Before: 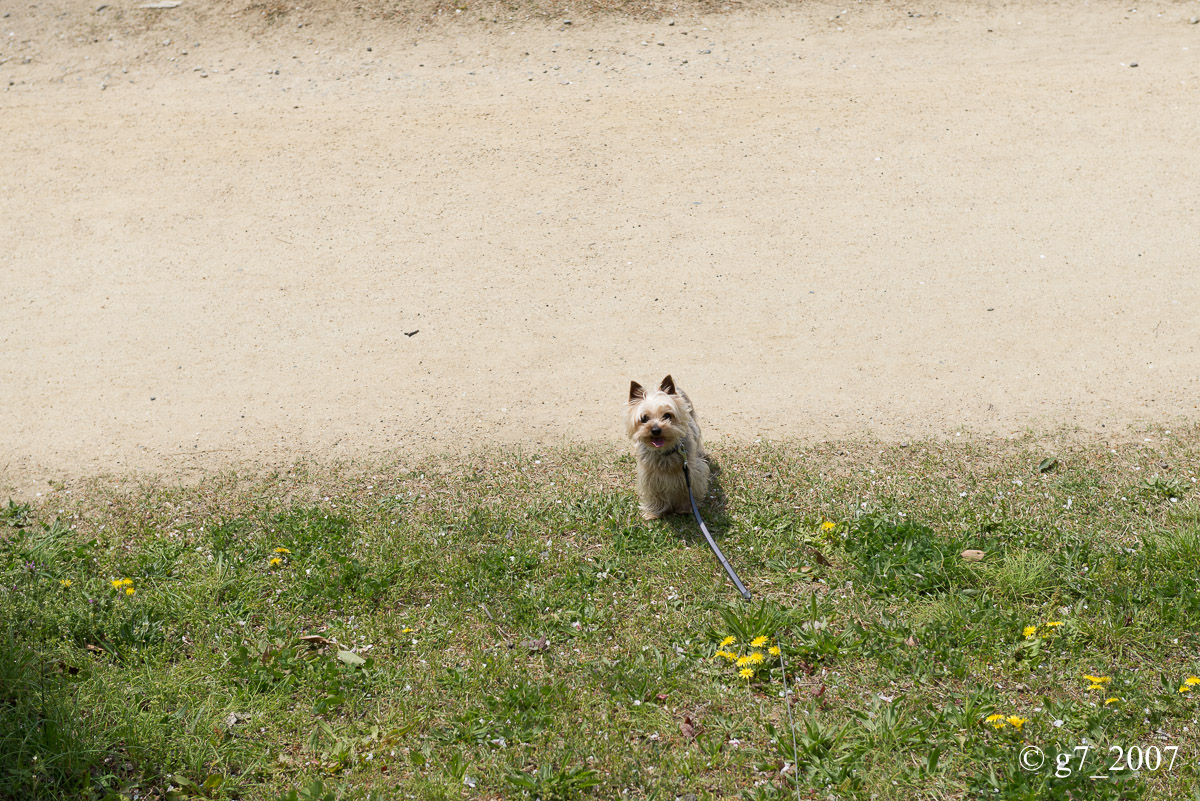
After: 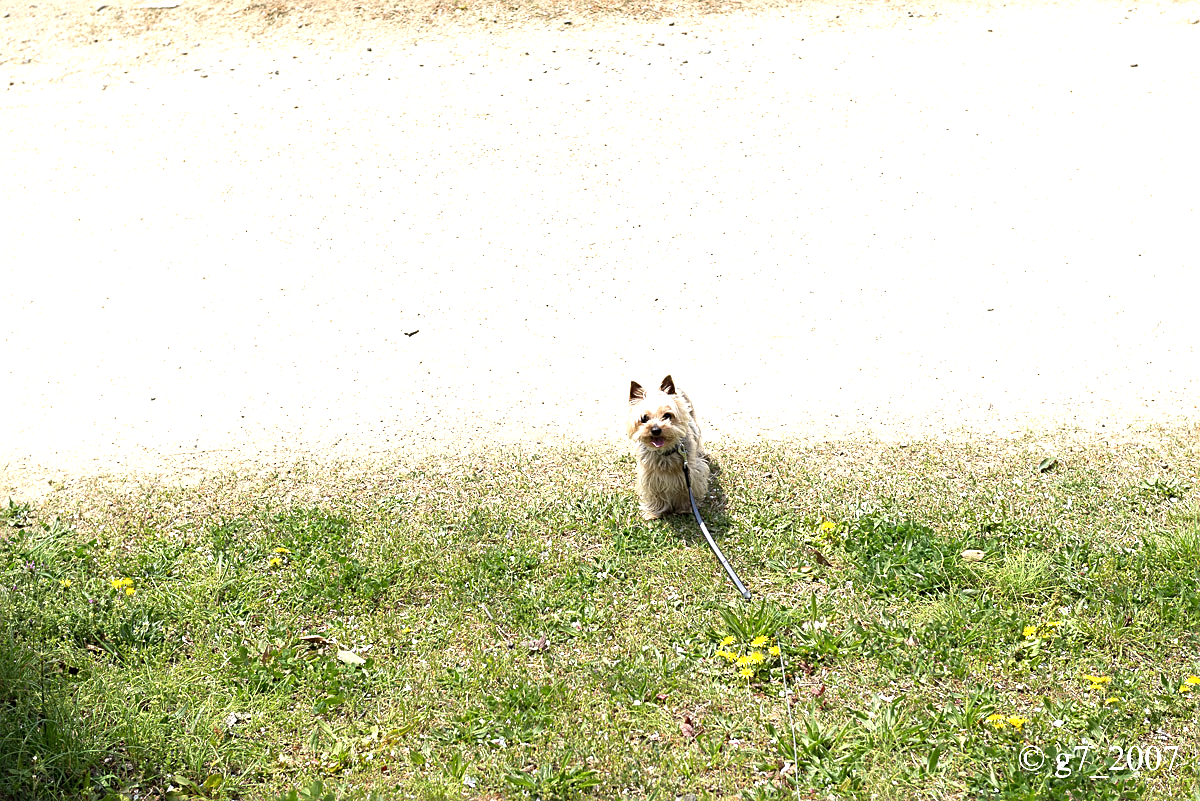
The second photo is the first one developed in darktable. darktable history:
sharpen: on, module defaults
exposure: black level correction 0, exposure 0.701 EV, compensate highlight preservation false
tone equalizer: -8 EV -0.392 EV, -7 EV -0.425 EV, -6 EV -0.338 EV, -5 EV -0.248 EV, -3 EV 0.204 EV, -2 EV 0.342 EV, -1 EV 0.407 EV, +0 EV 0.415 EV, mask exposure compensation -0.49 EV
